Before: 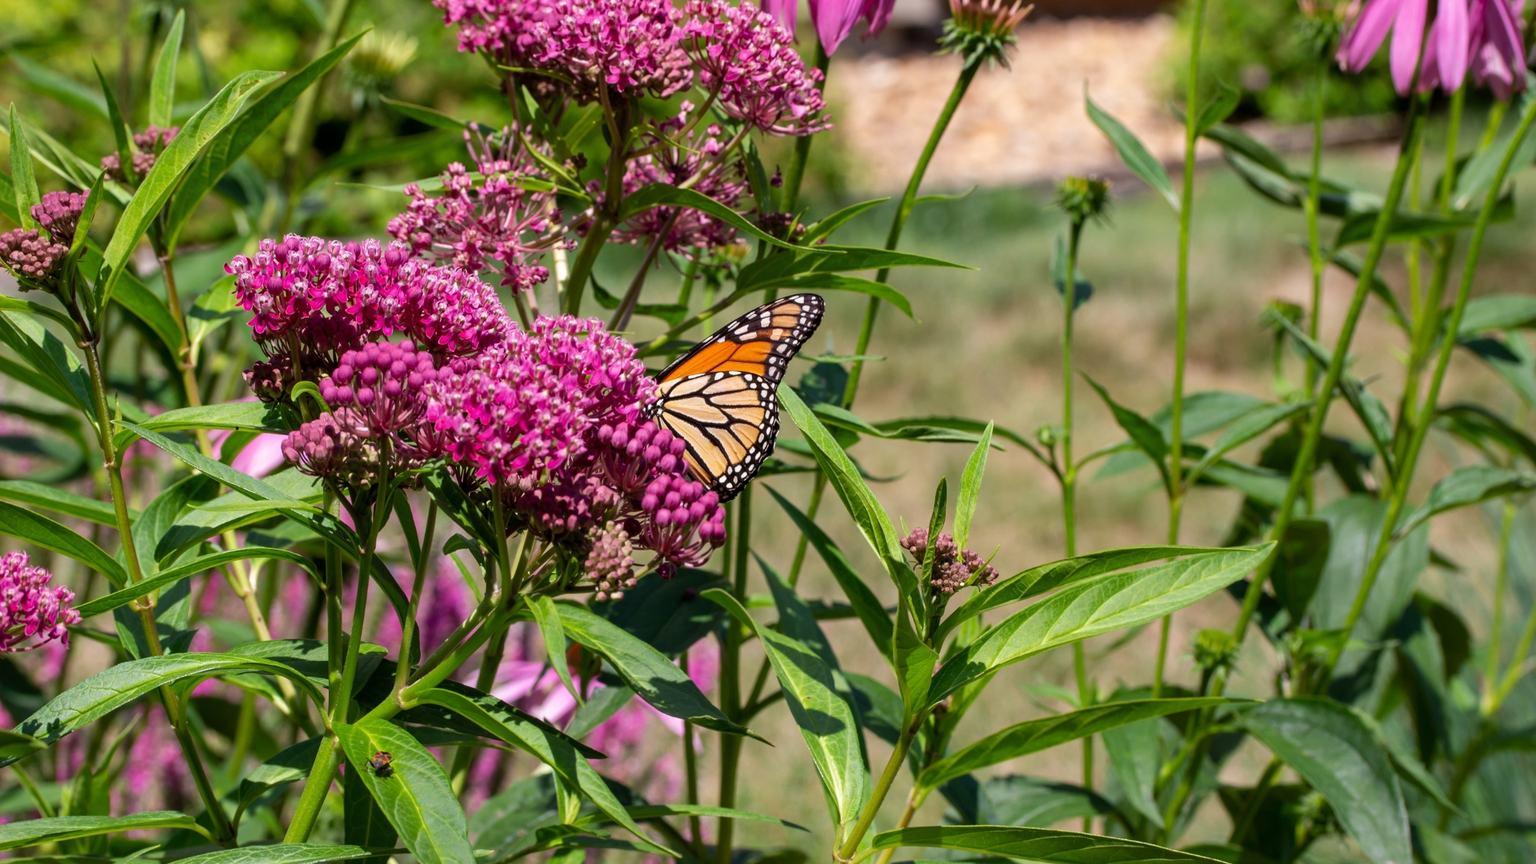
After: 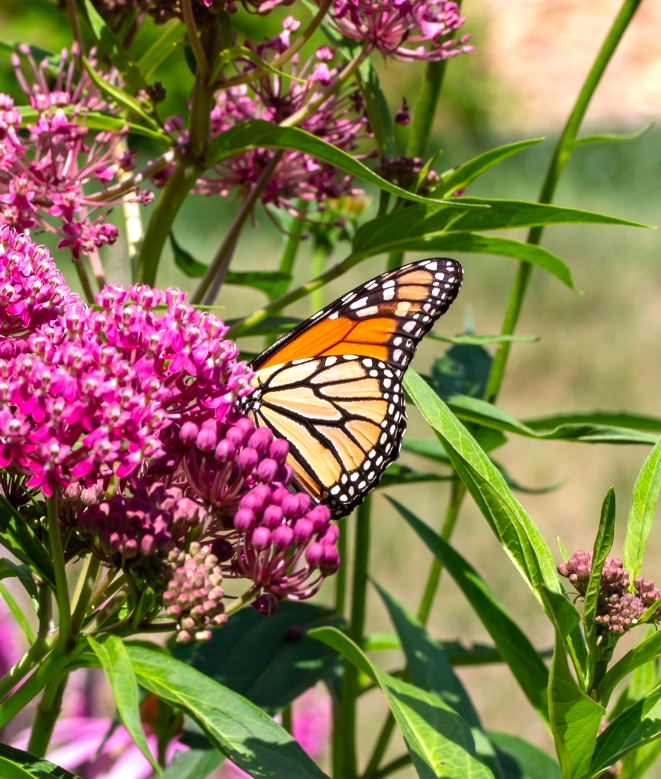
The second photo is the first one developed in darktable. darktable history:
exposure: black level correction 0, exposure 0.5 EV, compensate exposure bias true, compensate highlight preservation false
contrast brightness saturation: contrast -0.011, brightness -0.011, saturation 0.042
crop and rotate: left 29.607%, top 10.184%, right 35.957%, bottom 17.649%
